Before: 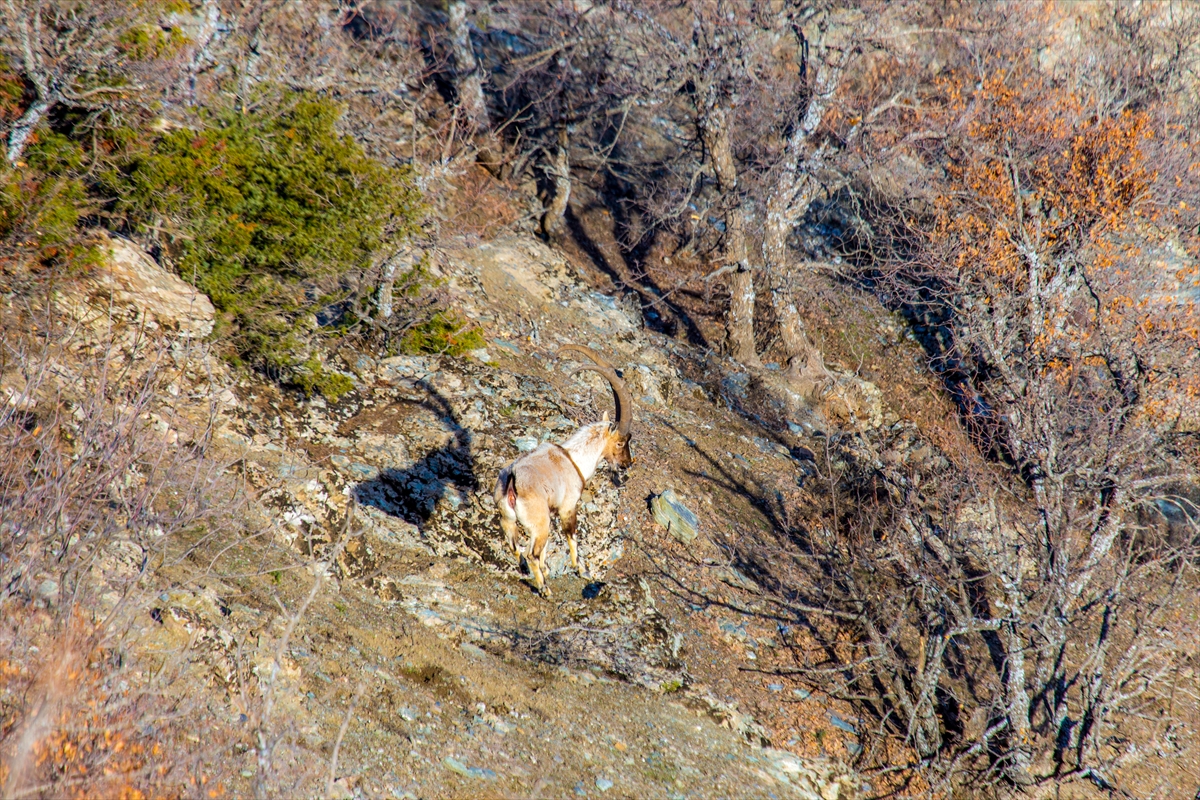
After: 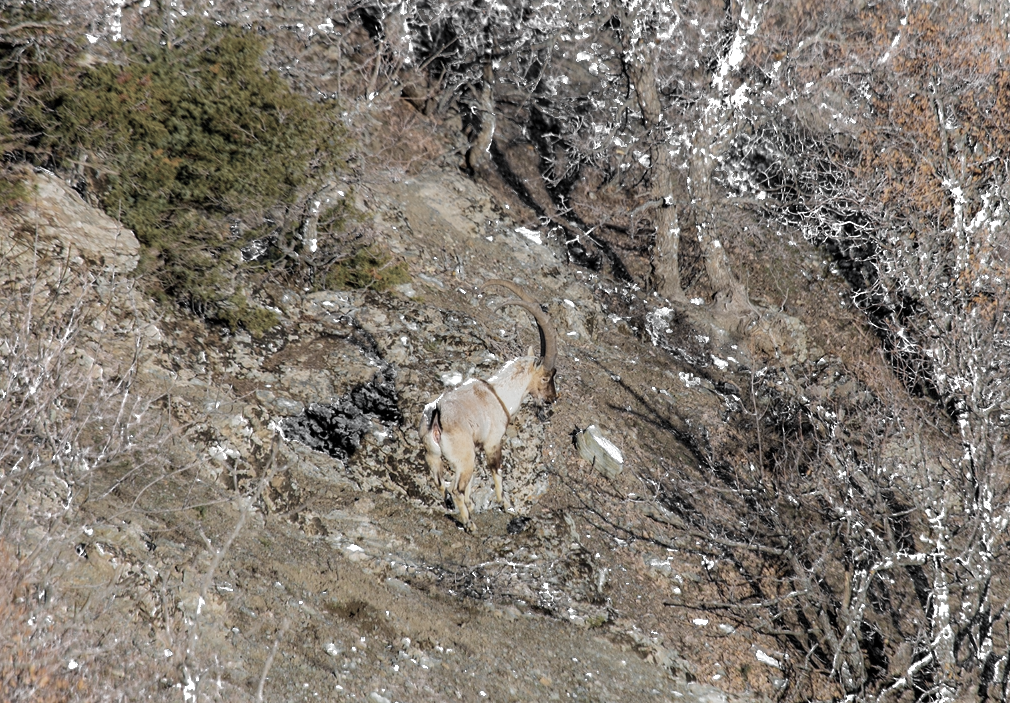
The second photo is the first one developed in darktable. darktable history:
crop: left 6.253%, top 8.159%, right 9.544%, bottom 3.852%
tone equalizer: mask exposure compensation -0.499 EV
color zones: curves: ch0 [(0, 0.613) (0.01, 0.613) (0.245, 0.448) (0.498, 0.529) (0.642, 0.665) (0.879, 0.777) (0.99, 0.613)]; ch1 [(0, 0.035) (0.121, 0.189) (0.259, 0.197) (0.415, 0.061) (0.589, 0.022) (0.732, 0.022) (0.857, 0.026) (0.991, 0.053)], process mode strong
